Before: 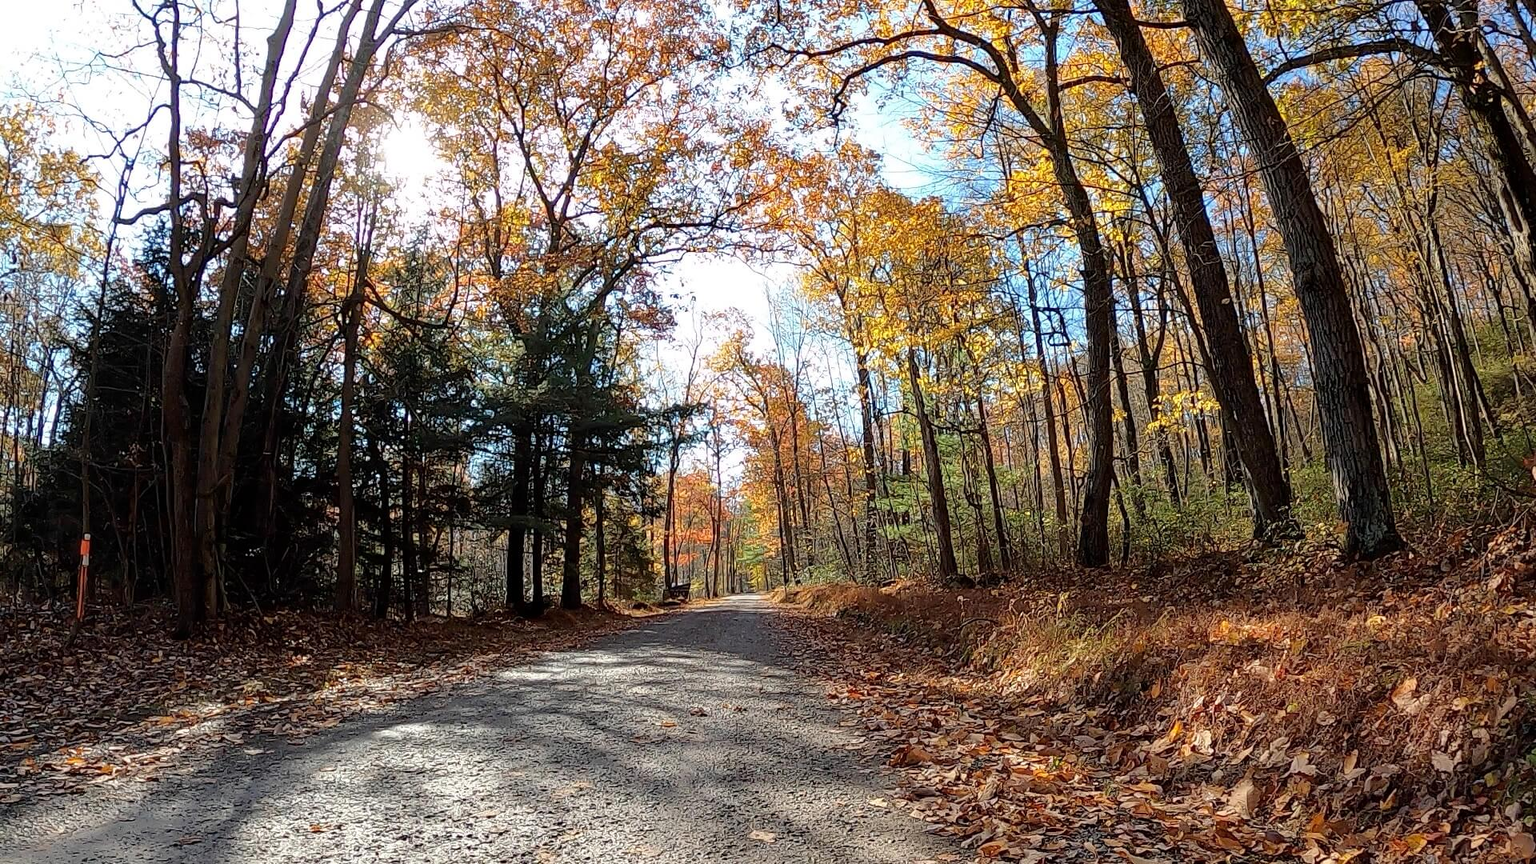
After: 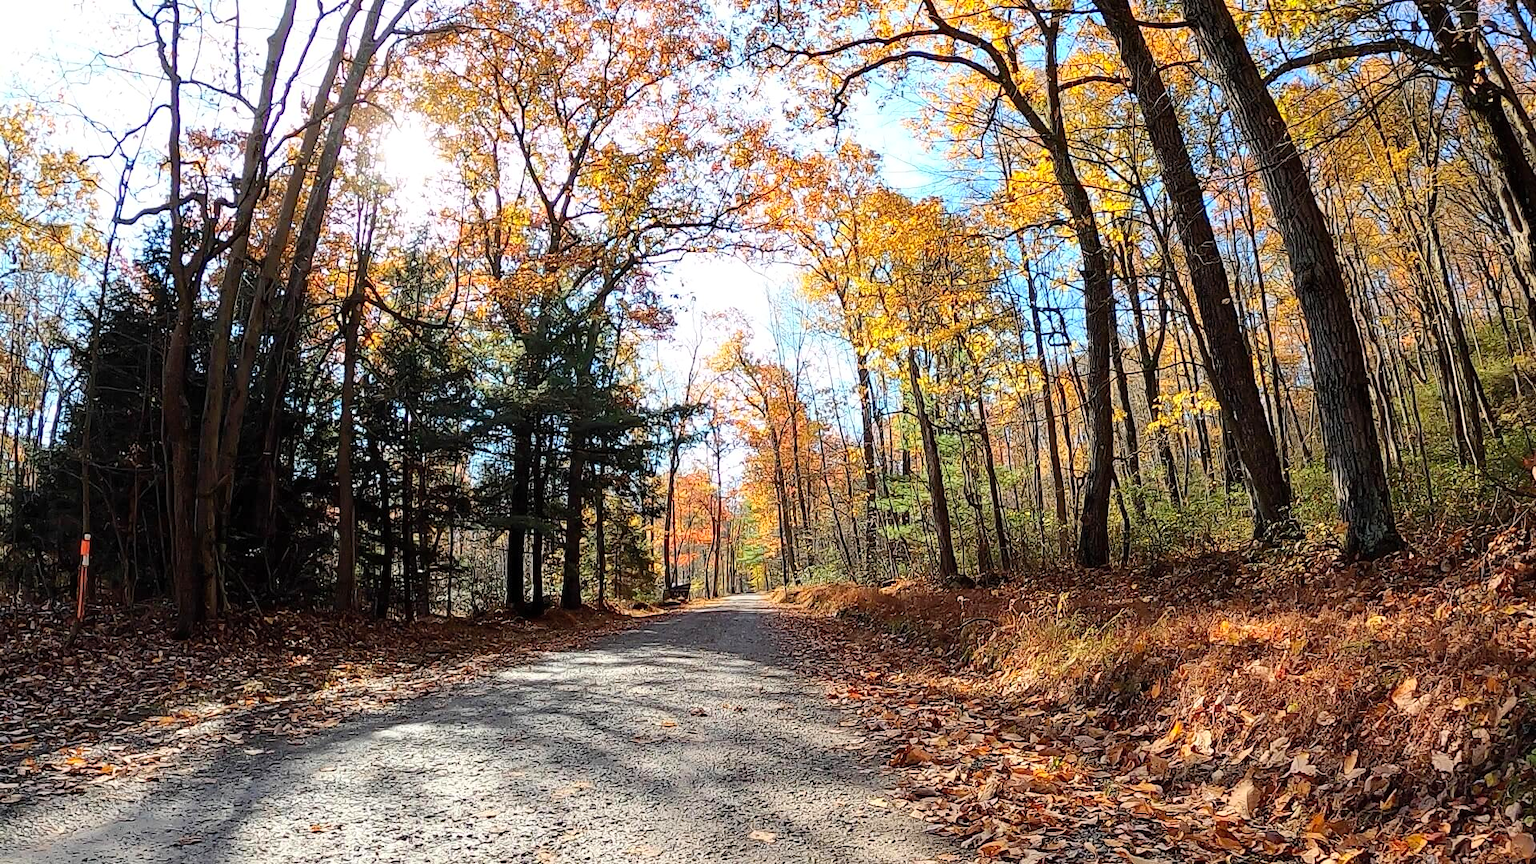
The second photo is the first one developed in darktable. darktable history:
tone equalizer: edges refinement/feathering 500, mask exposure compensation -1.57 EV, preserve details no
contrast brightness saturation: contrast 0.204, brightness 0.158, saturation 0.217
